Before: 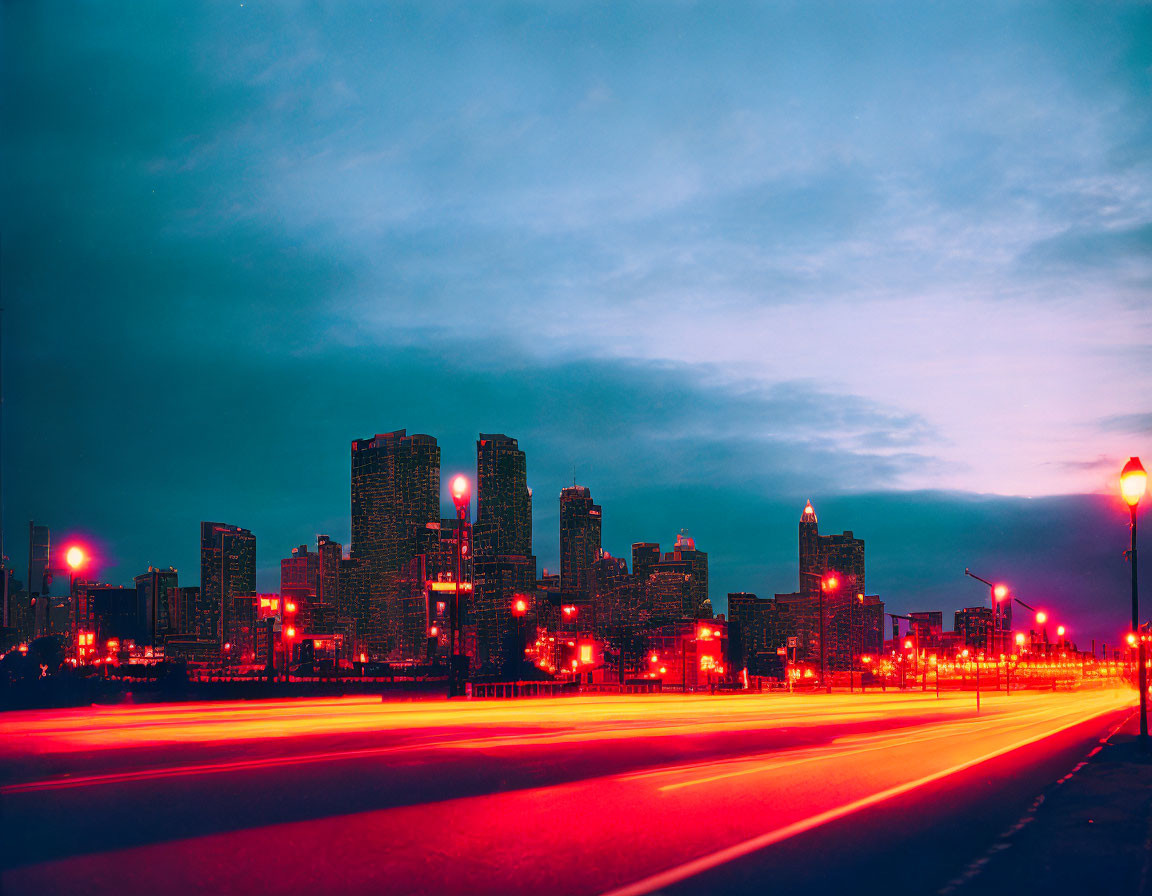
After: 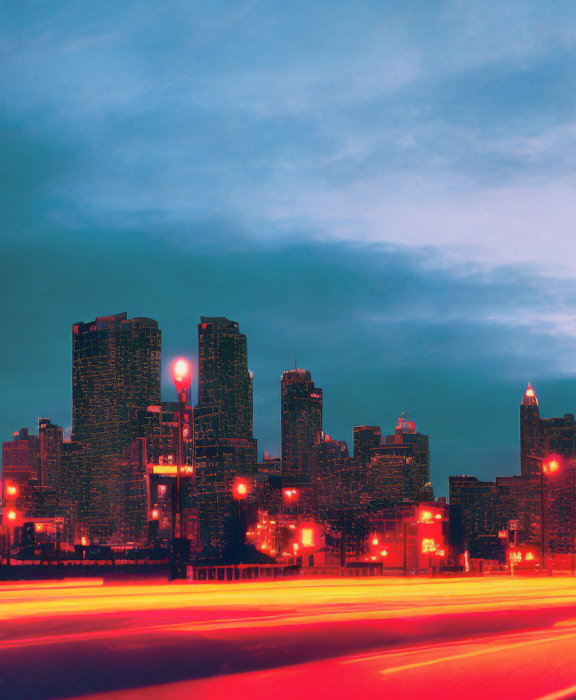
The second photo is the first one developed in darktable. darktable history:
contrast equalizer: y [[0.502, 0.505, 0.512, 0.529, 0.564, 0.588], [0.5 ×6], [0.502, 0.505, 0.512, 0.529, 0.564, 0.588], [0, 0.001, 0.001, 0.004, 0.008, 0.011], [0, 0.001, 0.001, 0.004, 0.008, 0.011]], mix -0.985
tone curve: curves: ch0 [(0, 0) (0.15, 0.17) (0.452, 0.437) (0.611, 0.588) (0.751, 0.749) (1, 1)]; ch1 [(0, 0) (0.325, 0.327) (0.412, 0.45) (0.453, 0.484) (0.5, 0.499) (0.541, 0.55) (0.617, 0.612) (0.695, 0.697) (1, 1)]; ch2 [(0, 0) (0.386, 0.397) (0.452, 0.459) (0.505, 0.498) (0.524, 0.547) (0.574, 0.566) (0.633, 0.641) (1, 1)], preserve colors none
crop and rotate: angle 0.023°, left 24.233%, top 13.101%, right 25.711%, bottom 8.659%
contrast brightness saturation: saturation -0.053
shadows and highlights: soften with gaussian
